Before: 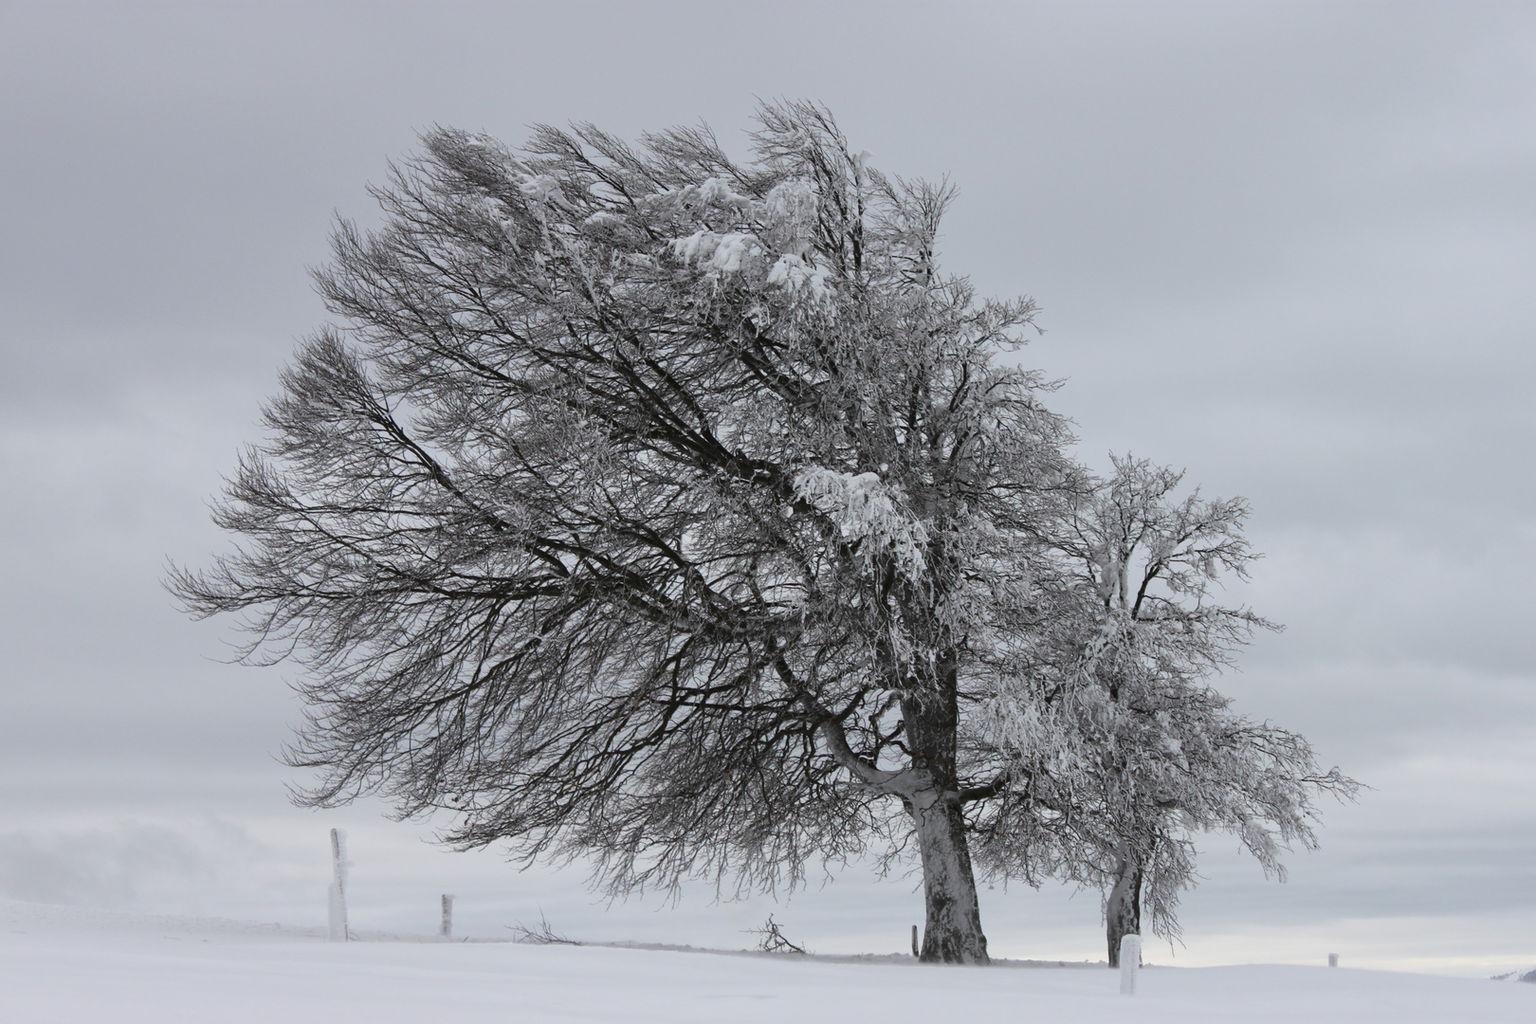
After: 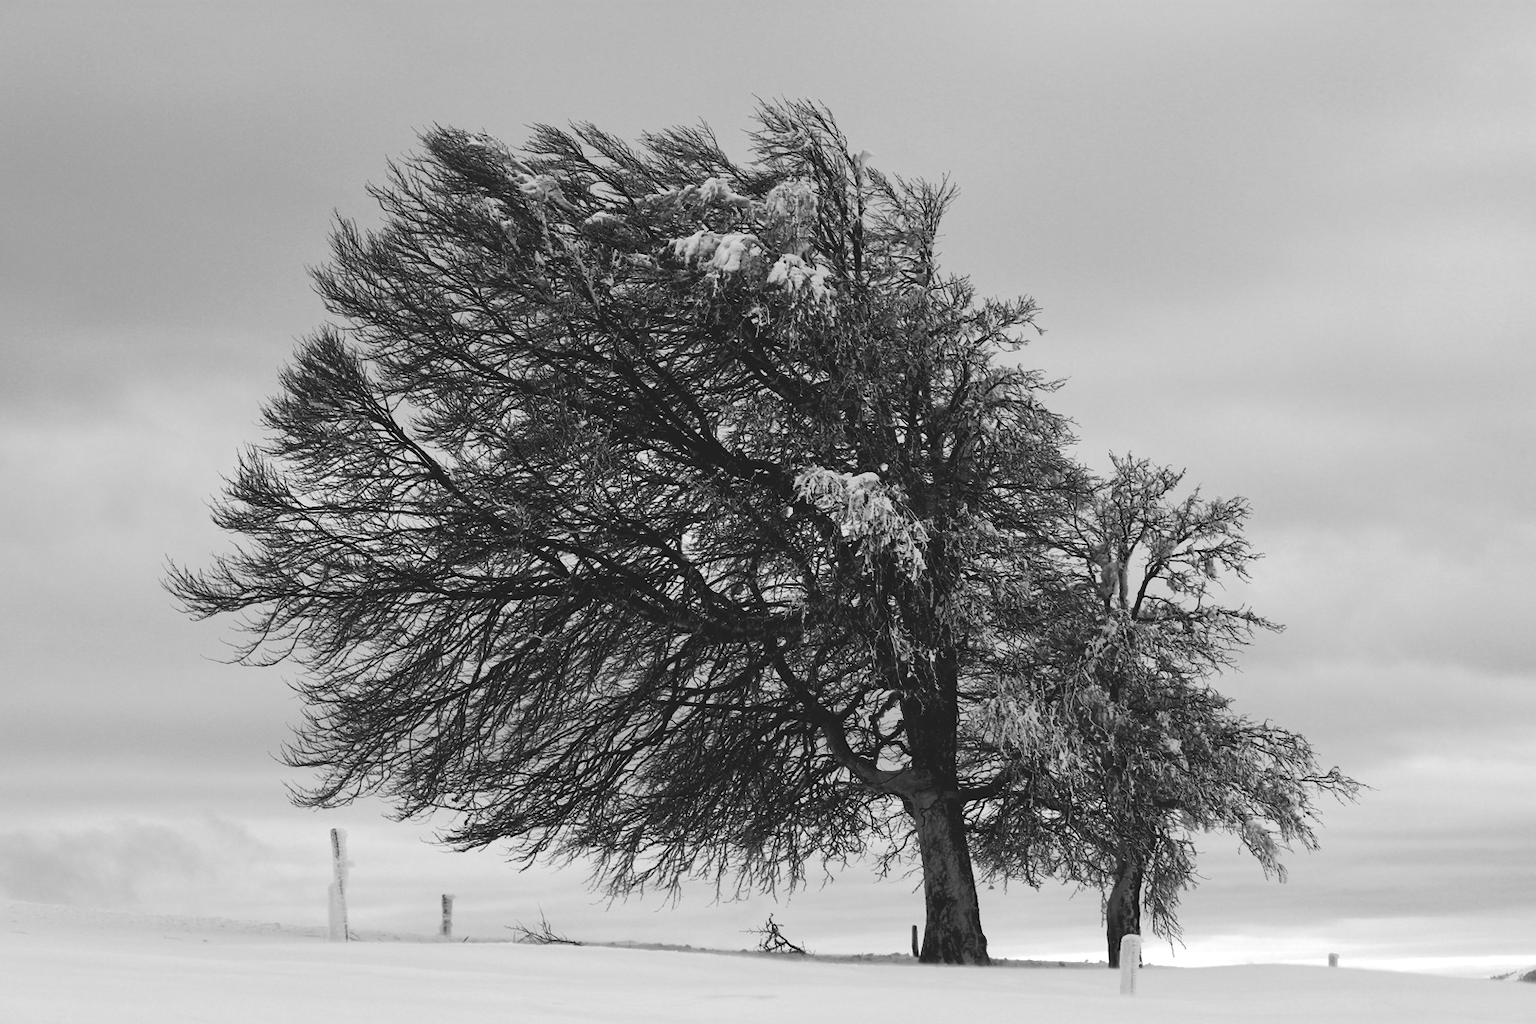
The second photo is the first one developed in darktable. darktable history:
contrast brightness saturation: contrast -0.03, brightness -0.59, saturation -1
exposure: black level correction 0.001, exposure 0.5 EV, compensate exposure bias true, compensate highlight preservation false
tone curve: curves: ch0 [(0, 0) (0.003, 0.126) (0.011, 0.129) (0.025, 0.129) (0.044, 0.136) (0.069, 0.145) (0.1, 0.162) (0.136, 0.182) (0.177, 0.211) (0.224, 0.254) (0.277, 0.307) (0.335, 0.366) (0.399, 0.441) (0.468, 0.533) (0.543, 0.624) (0.623, 0.702) (0.709, 0.774) (0.801, 0.835) (0.898, 0.904) (1, 1)], preserve colors none
